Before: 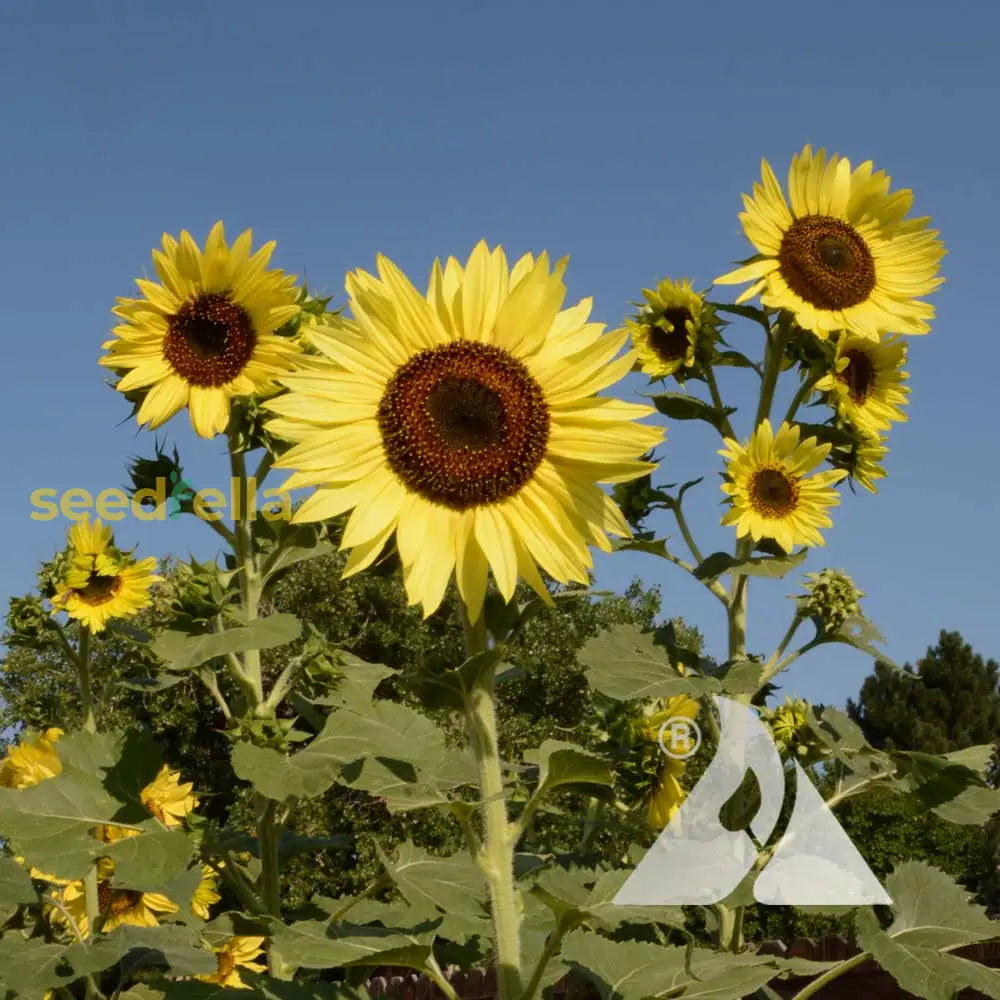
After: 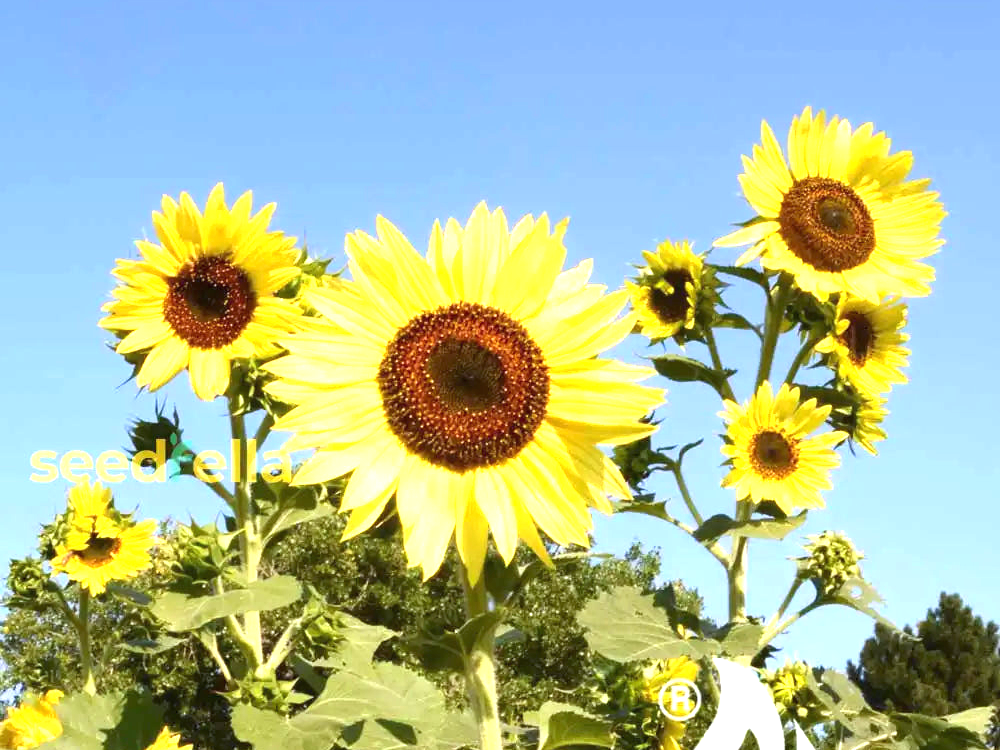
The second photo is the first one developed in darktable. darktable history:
crop: top 3.857%, bottom 21.132%
exposure: black level correction 0, exposure 1.675 EV, compensate exposure bias true, compensate highlight preservation false
white balance: red 0.984, blue 1.059
